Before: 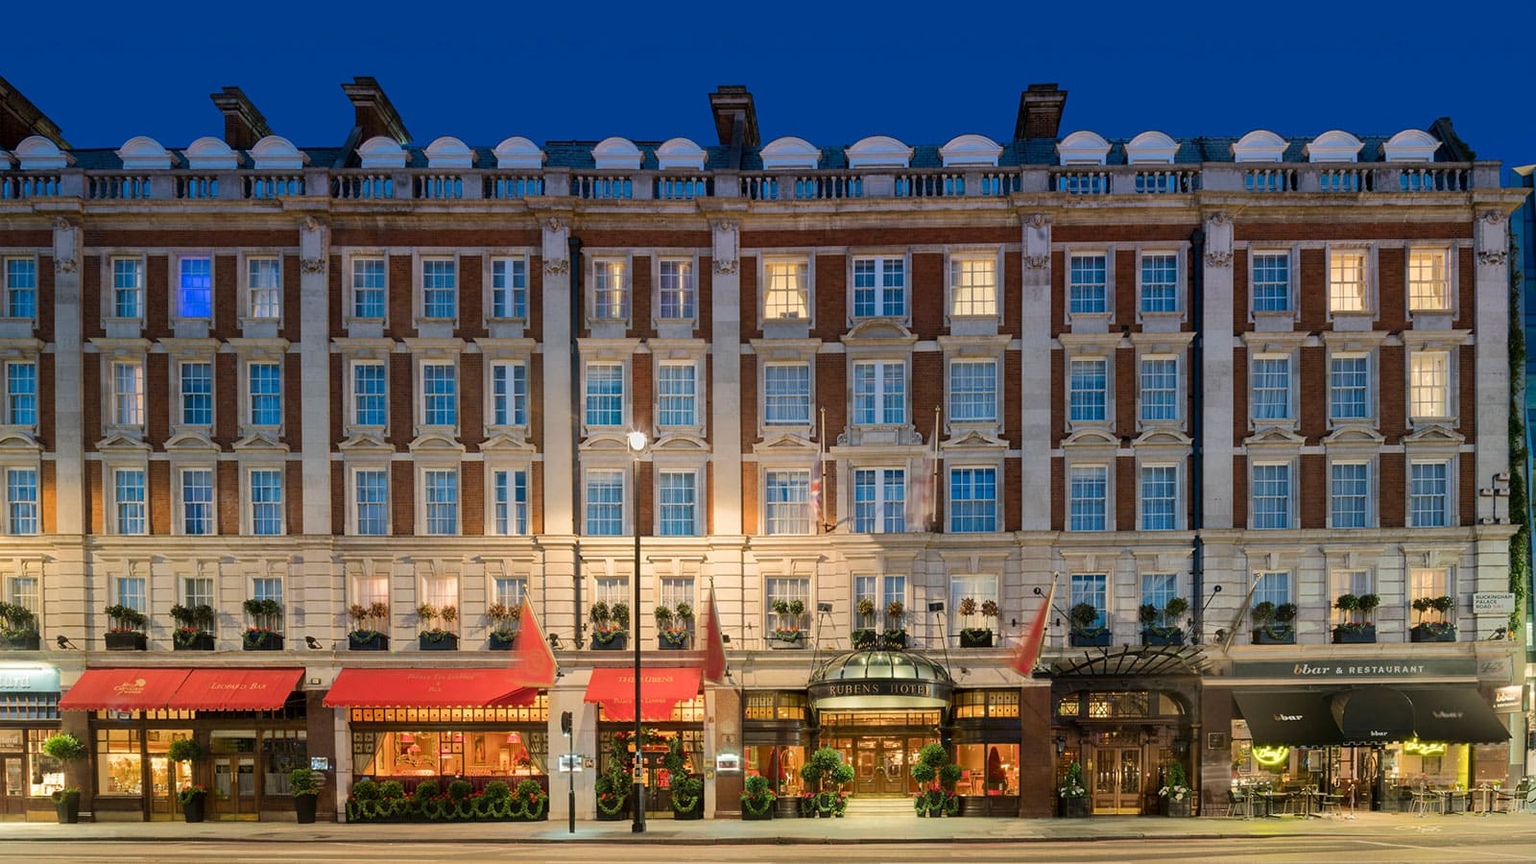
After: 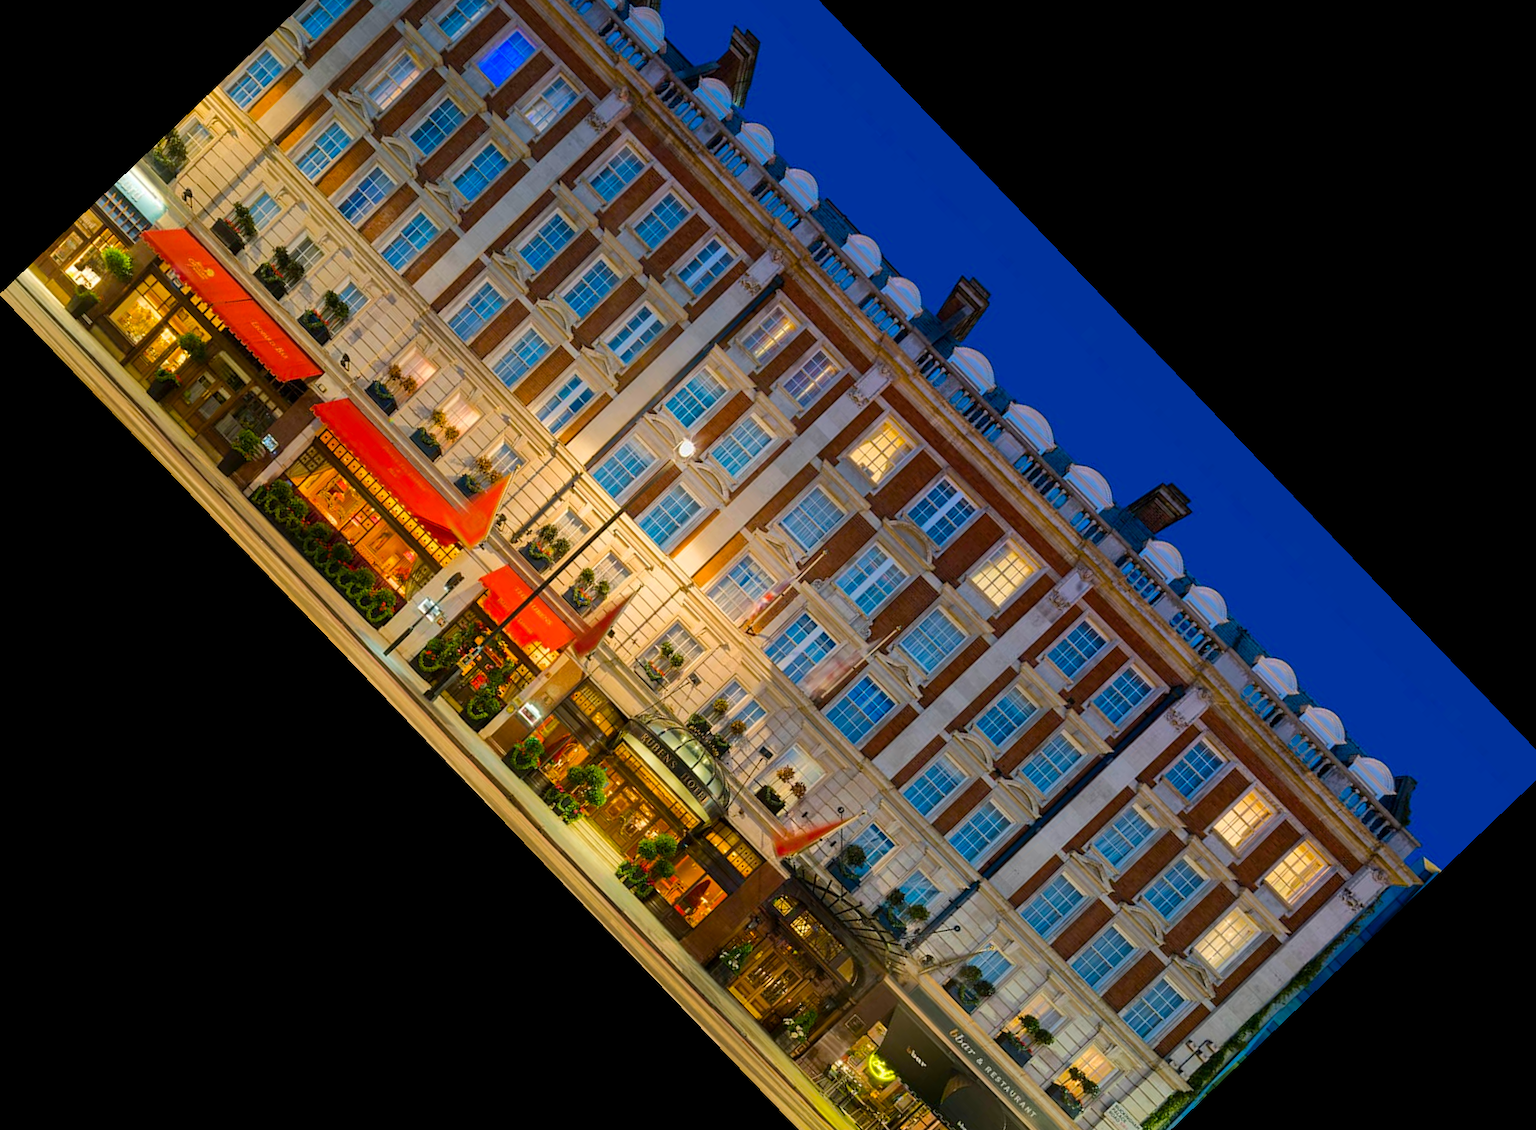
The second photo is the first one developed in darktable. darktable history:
color balance rgb: linear chroma grading › global chroma 15%, perceptual saturation grading › global saturation 30%
crop and rotate: angle -46.26°, top 16.234%, right 0.912%, bottom 11.704%
